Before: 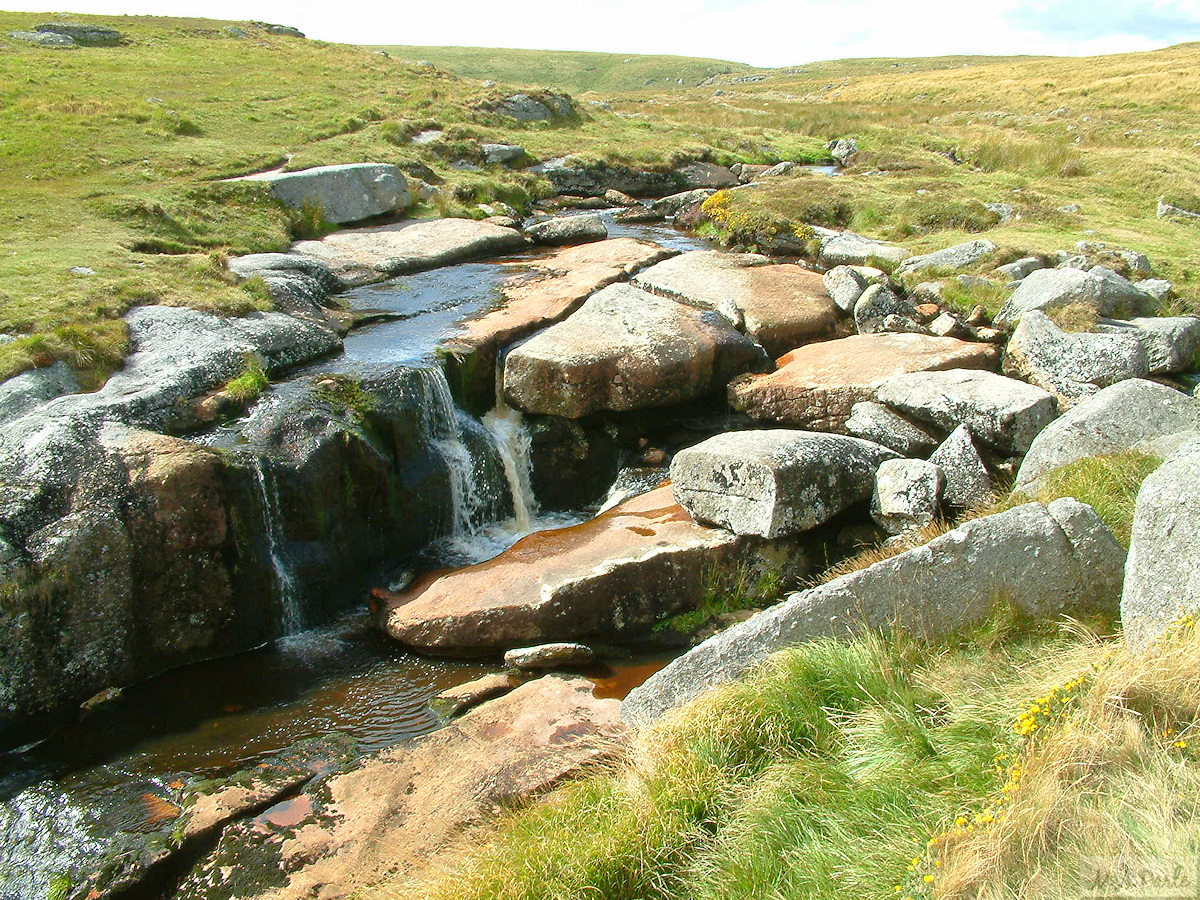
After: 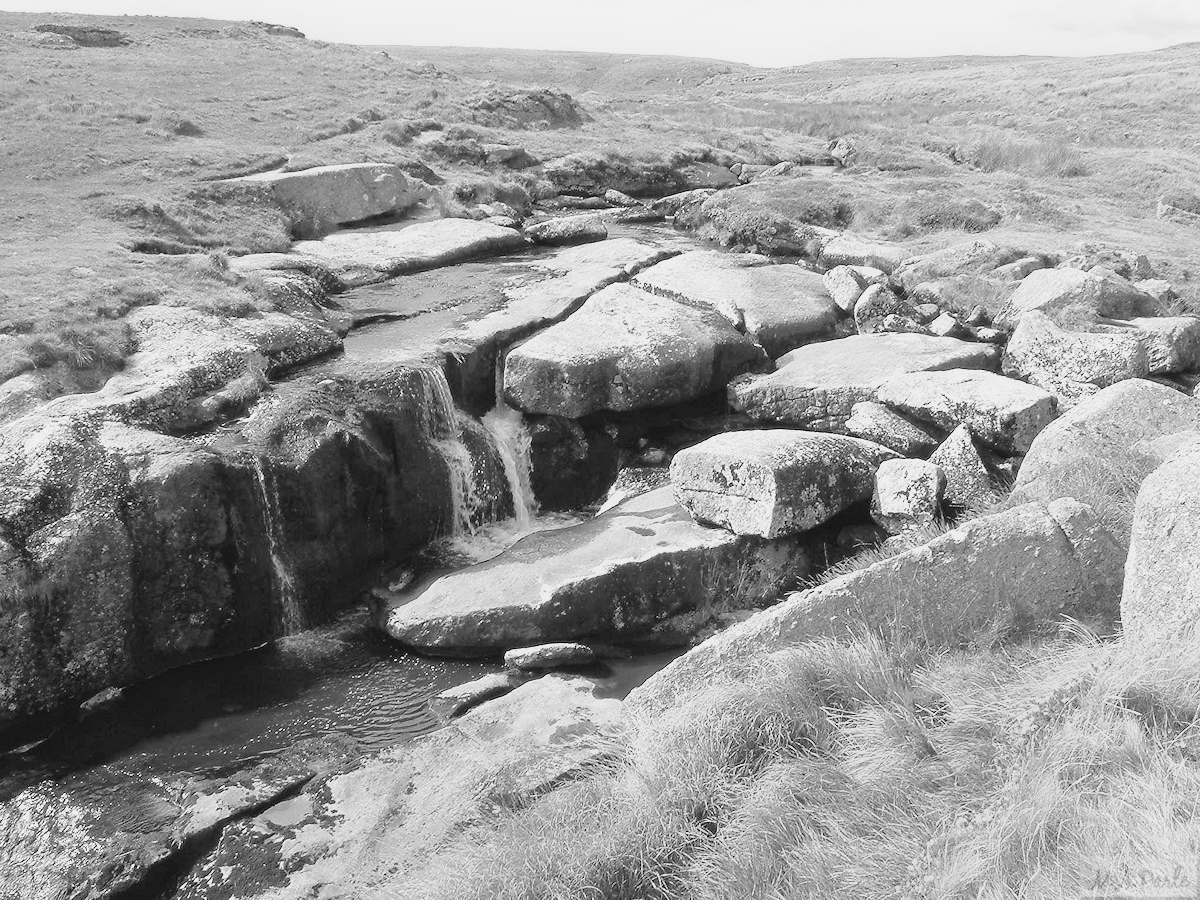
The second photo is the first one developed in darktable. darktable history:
monochrome: a 14.95, b -89.96
contrast brightness saturation: contrast 0.14, brightness 0.21
